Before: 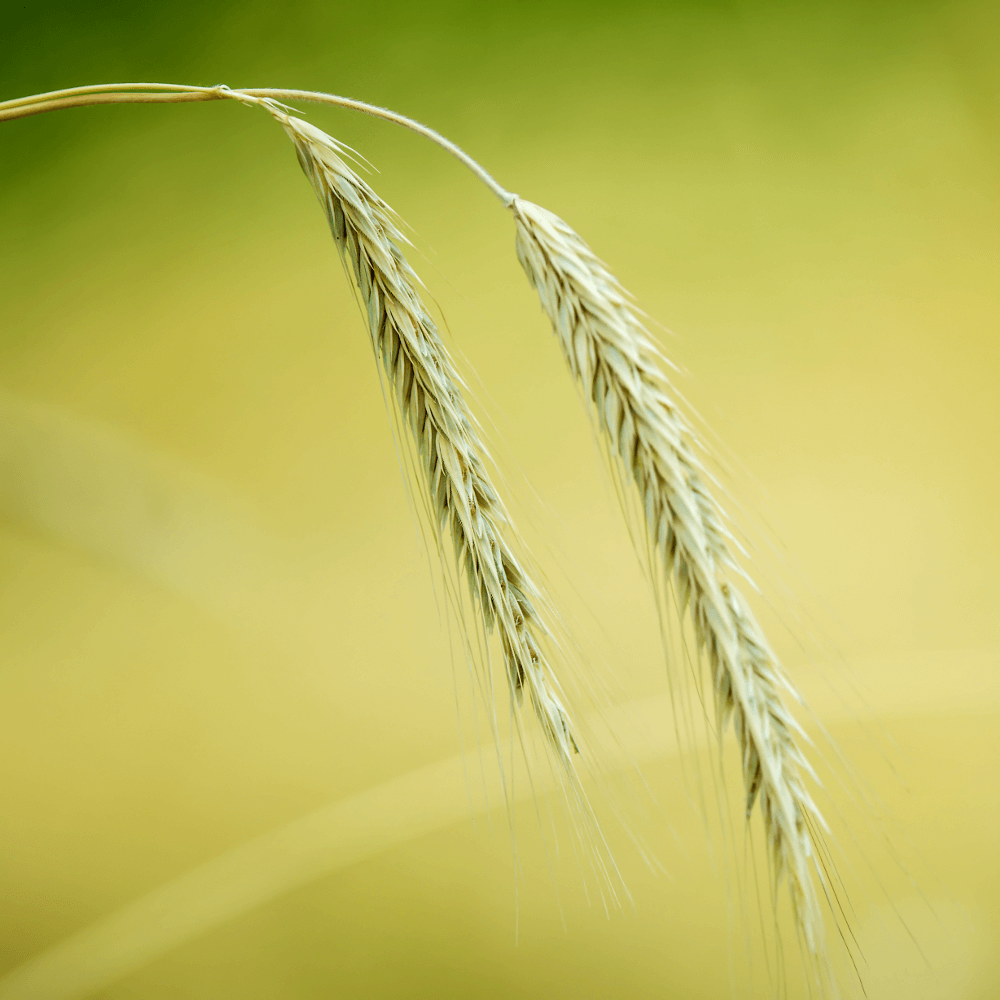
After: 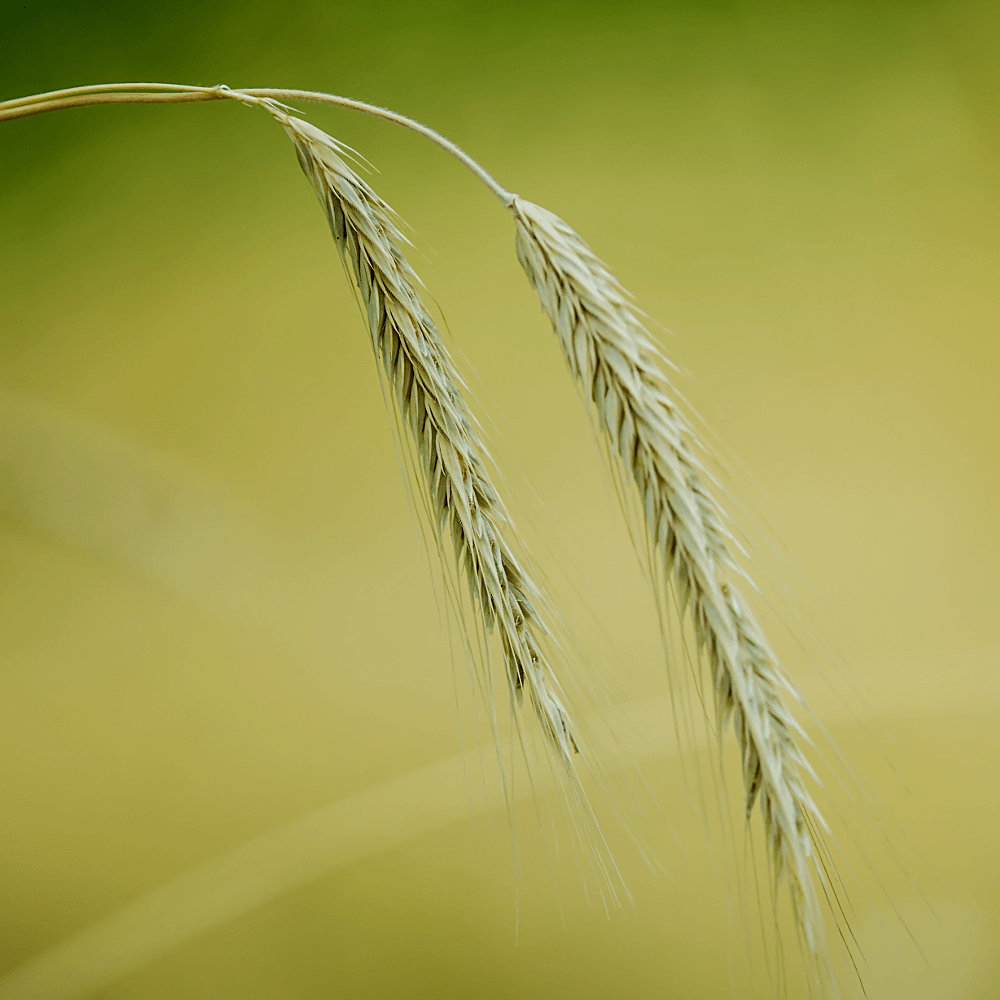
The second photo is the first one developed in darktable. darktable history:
sharpen: on, module defaults
exposure: exposure -0.492 EV, compensate highlight preservation false
